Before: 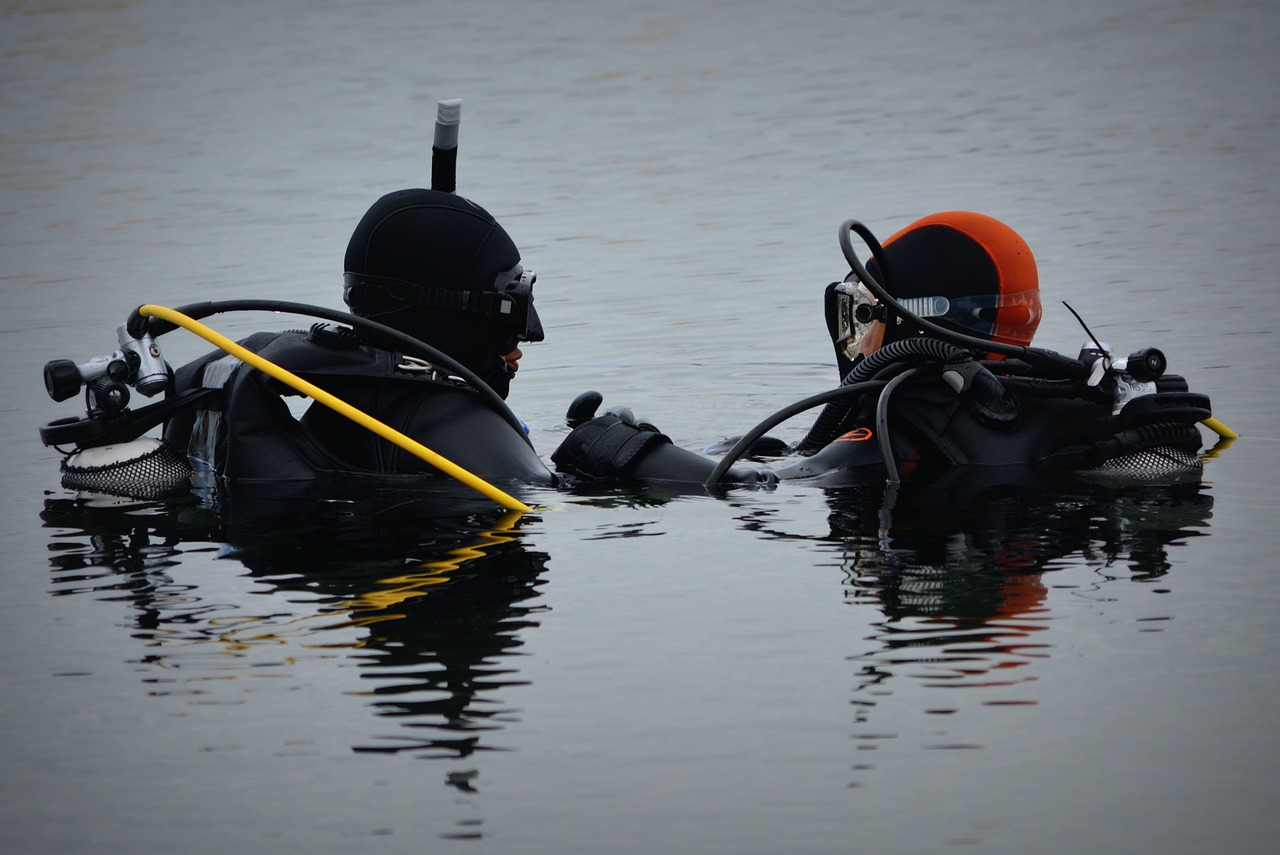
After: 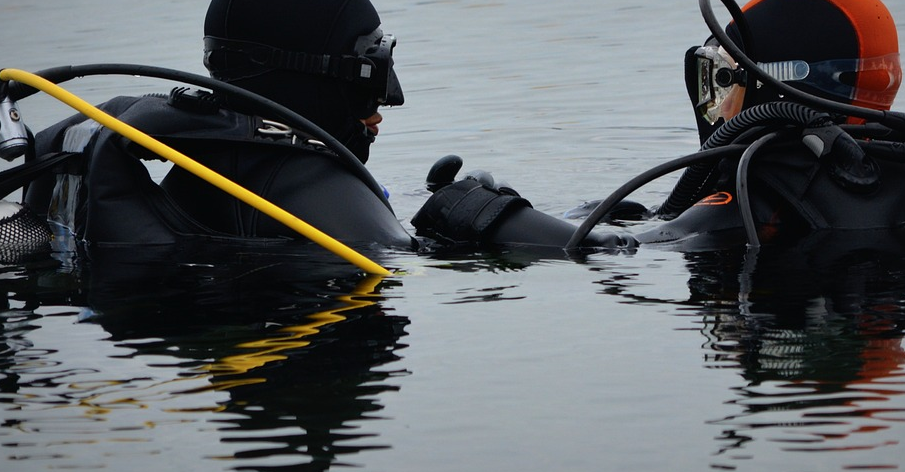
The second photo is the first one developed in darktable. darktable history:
crop: left 10.99%, top 27.605%, right 18.265%, bottom 17.187%
